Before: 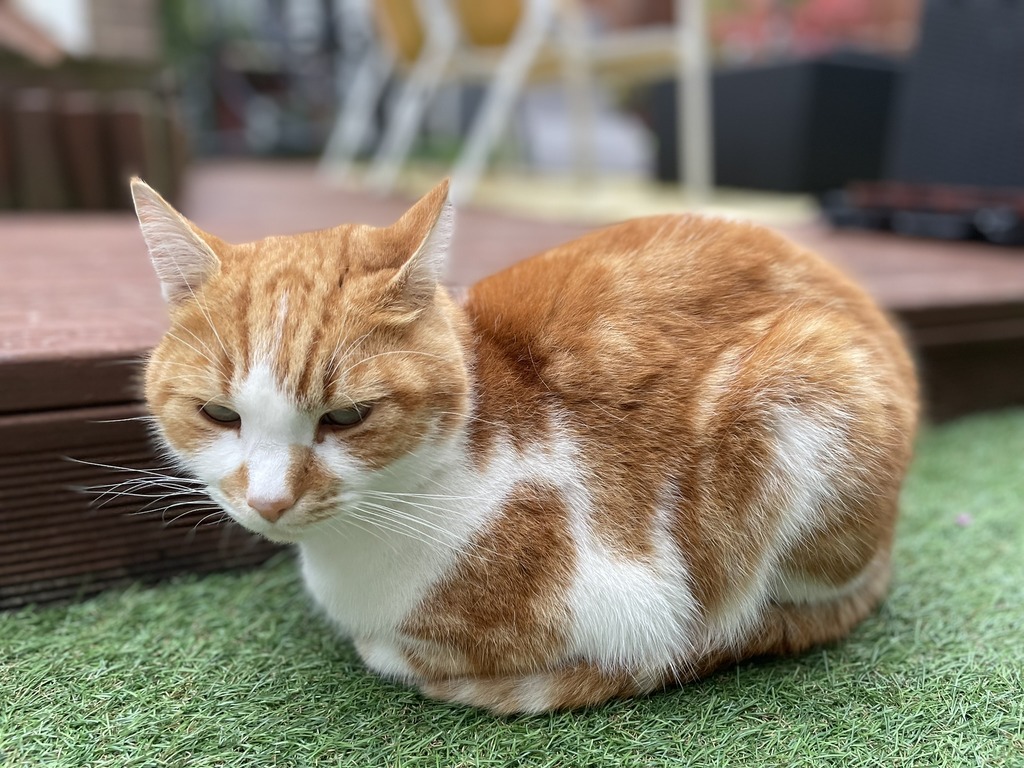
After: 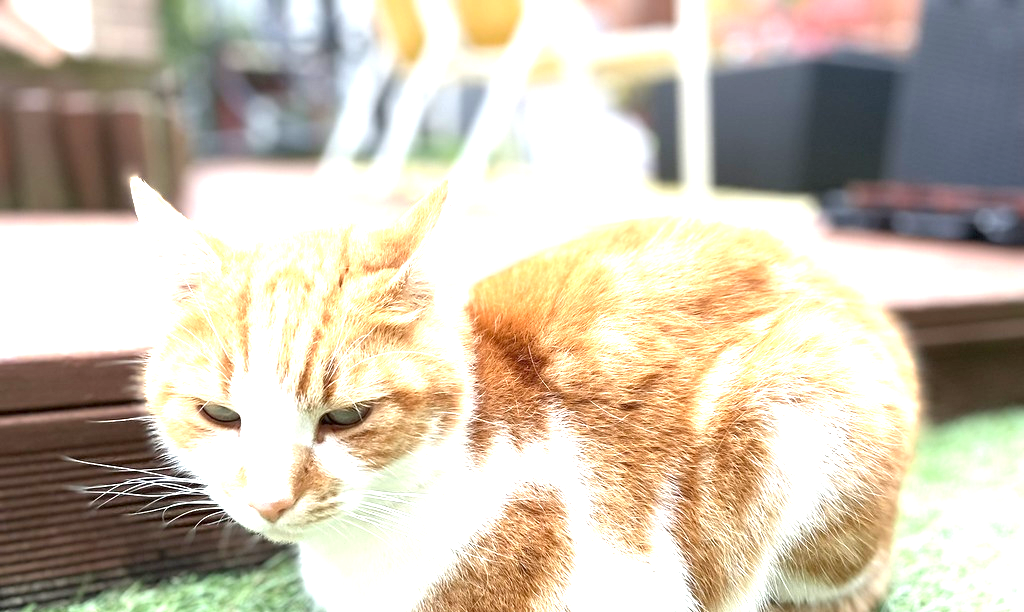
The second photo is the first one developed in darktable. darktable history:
crop: bottom 19.658%
exposure: black level correction 0.001, exposure 1.824 EV, compensate highlight preservation false
tone equalizer: on, module defaults
